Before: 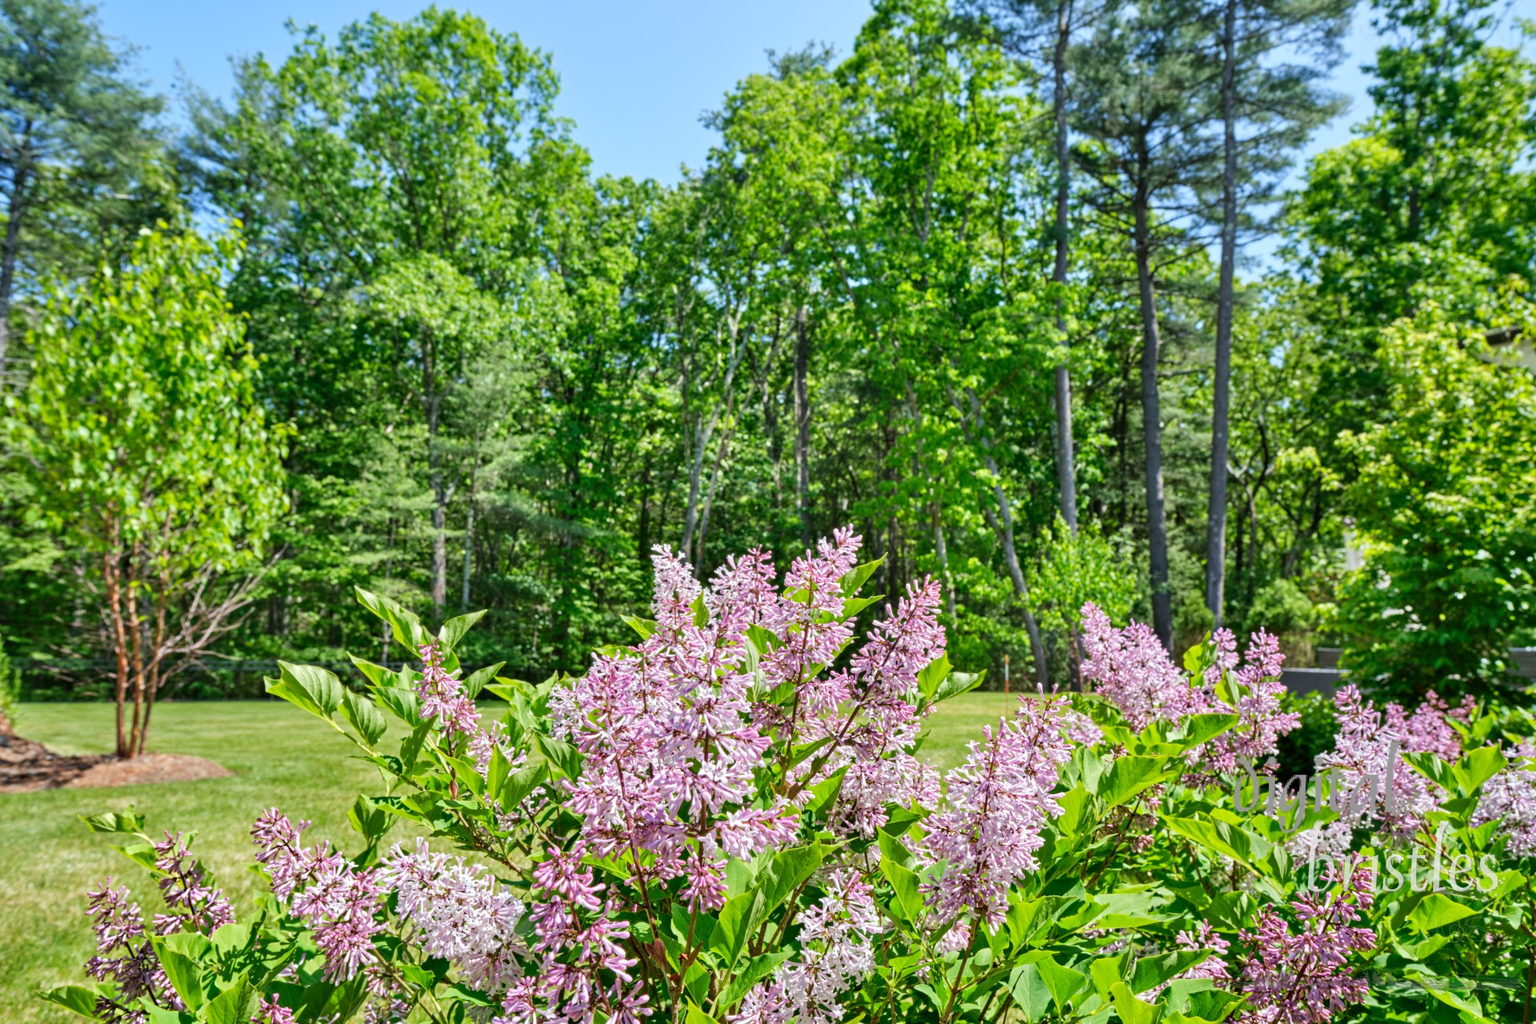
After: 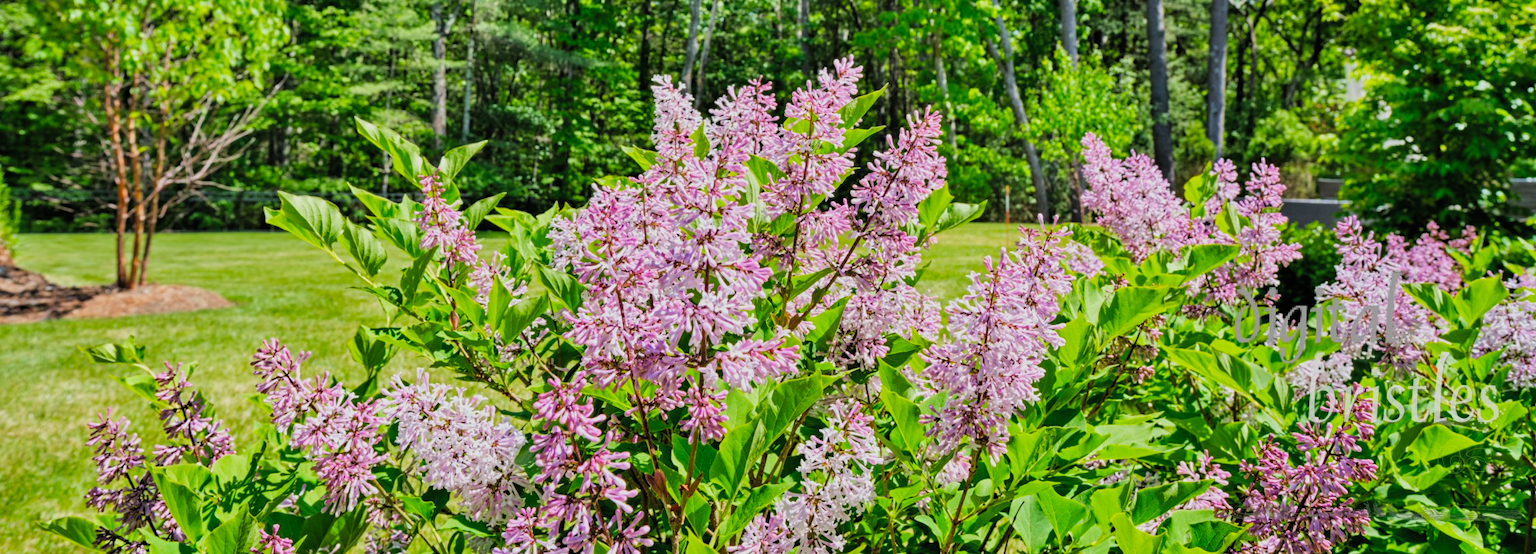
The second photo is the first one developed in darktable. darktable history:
crop and rotate: top 45.891%, right 0.015%
exposure: black level correction -0.008, exposure 0.07 EV, compensate exposure bias true, compensate highlight preservation false
filmic rgb: black relative exposure -7.71 EV, white relative exposure 4.46 EV, target black luminance 0%, hardness 3.76, latitude 50.77%, contrast 1.067, highlights saturation mix 8.87%, shadows ↔ highlights balance -0.278%, color science v5 (2021), contrast in shadows safe, contrast in highlights safe
